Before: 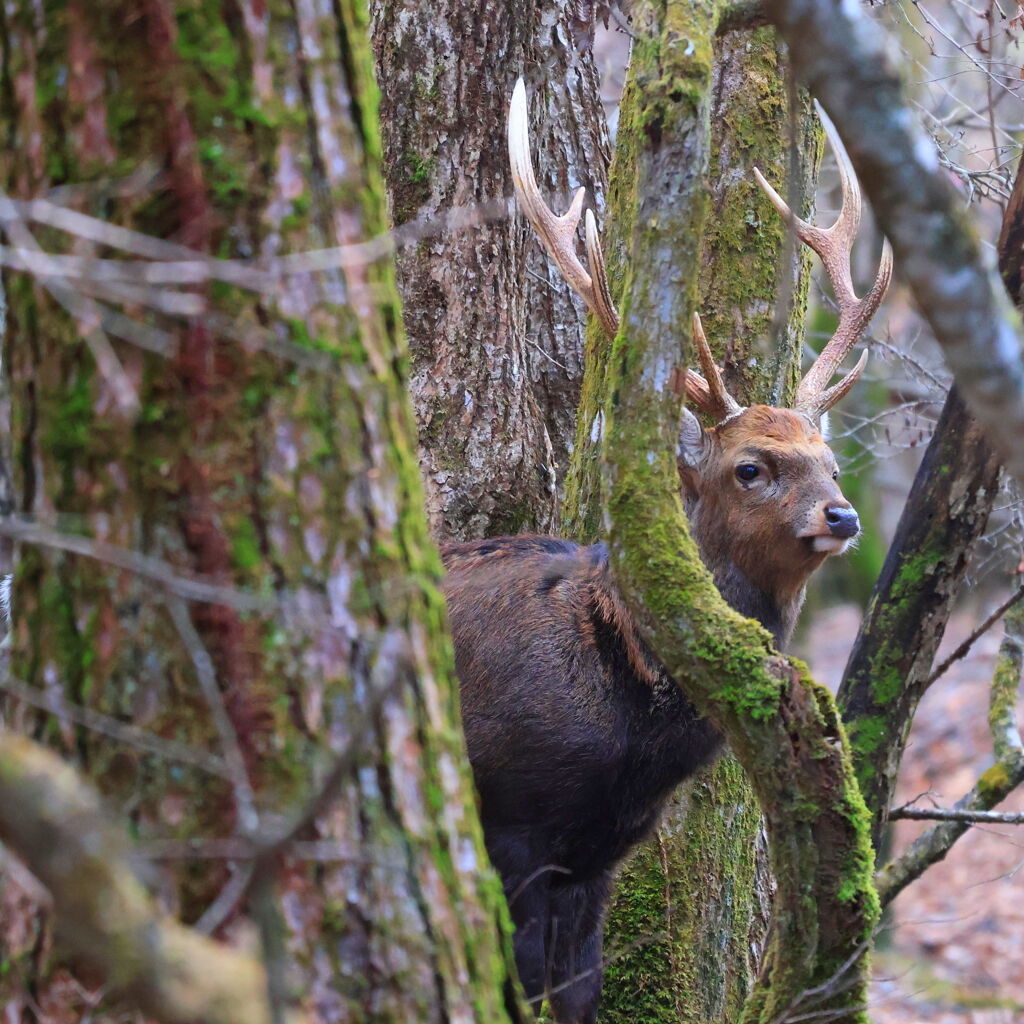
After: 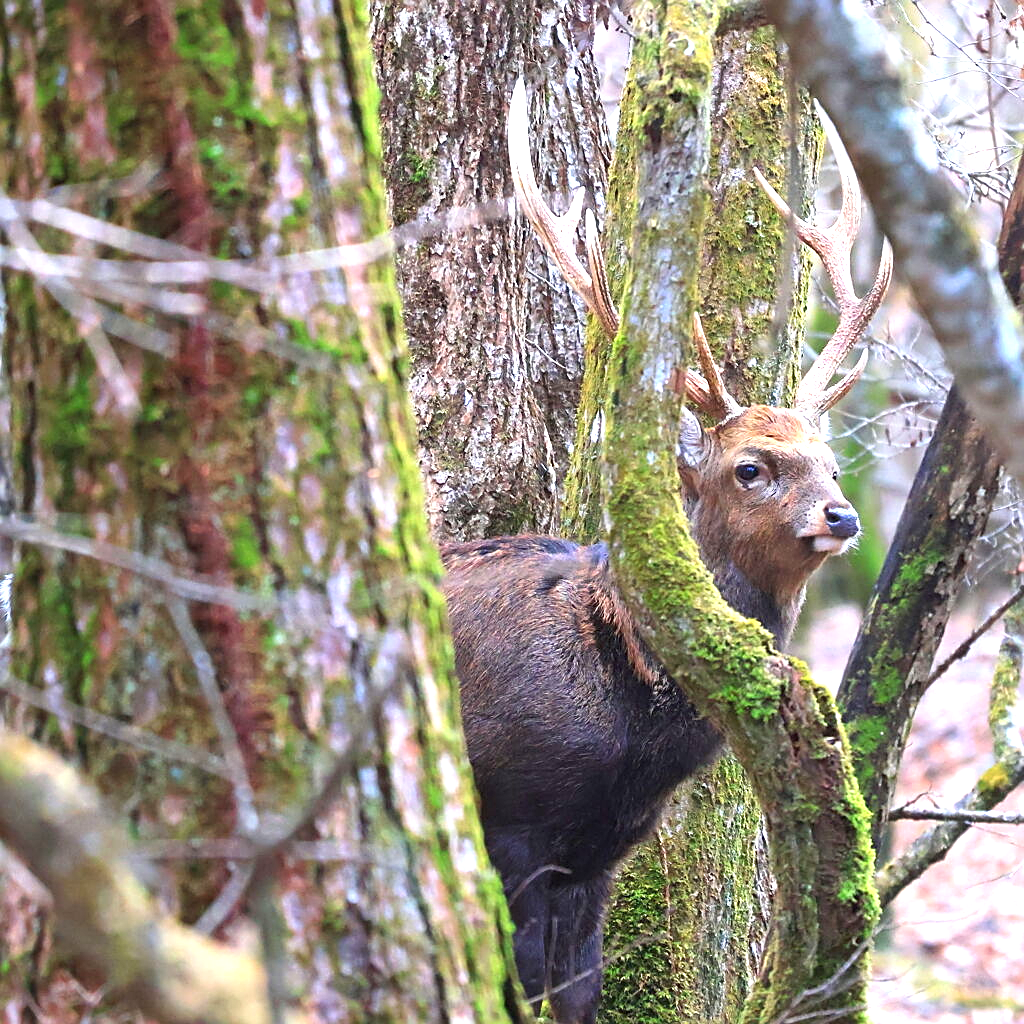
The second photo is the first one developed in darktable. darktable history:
exposure: exposure 1.149 EV, compensate highlight preservation false
sharpen: on, module defaults
